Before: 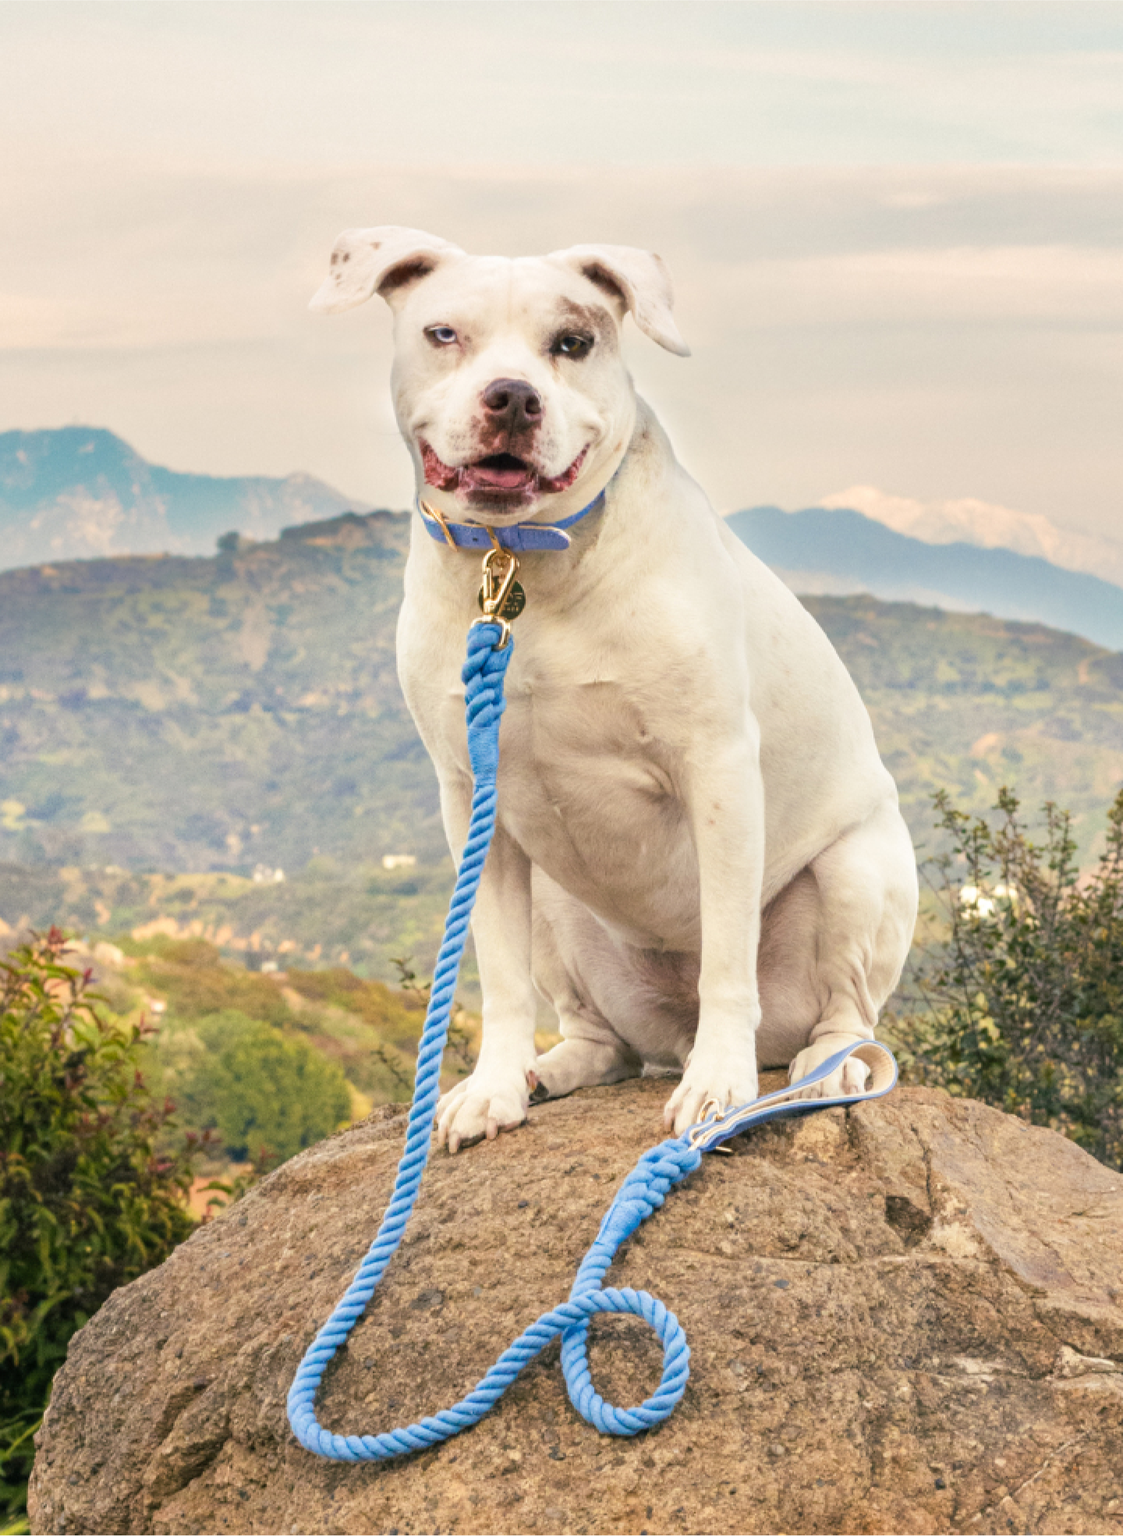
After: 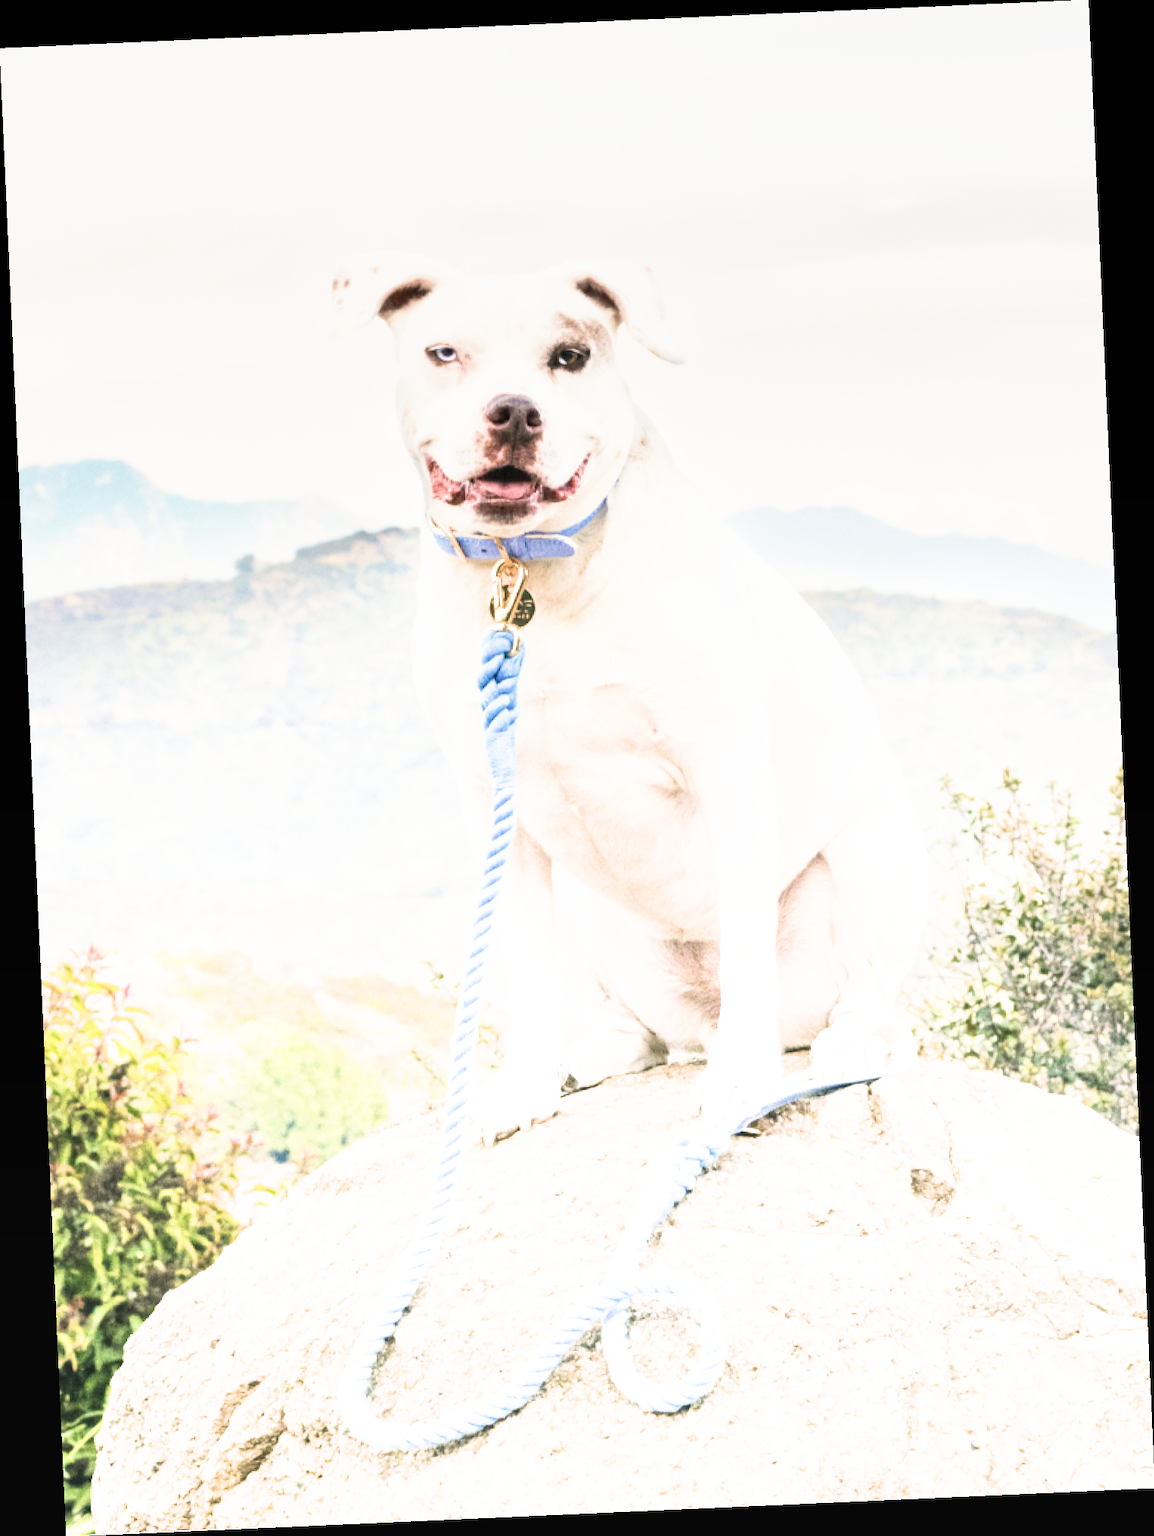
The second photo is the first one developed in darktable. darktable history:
tone equalizer: -8 EV -0.417 EV, -7 EV -0.389 EV, -6 EV -0.333 EV, -5 EV -0.222 EV, -3 EV 0.222 EV, -2 EV 0.333 EV, -1 EV 0.389 EV, +0 EV 0.417 EV, edges refinement/feathering 500, mask exposure compensation -1.57 EV, preserve details no
sigmoid: contrast 1.22, skew 0.65
contrast brightness saturation: contrast 0.11, saturation -0.17
exposure: black level correction 0, exposure 0.7 EV, compensate exposure bias true, compensate highlight preservation false
rotate and perspective: rotation -2.56°, automatic cropping off
graduated density: density -3.9 EV
